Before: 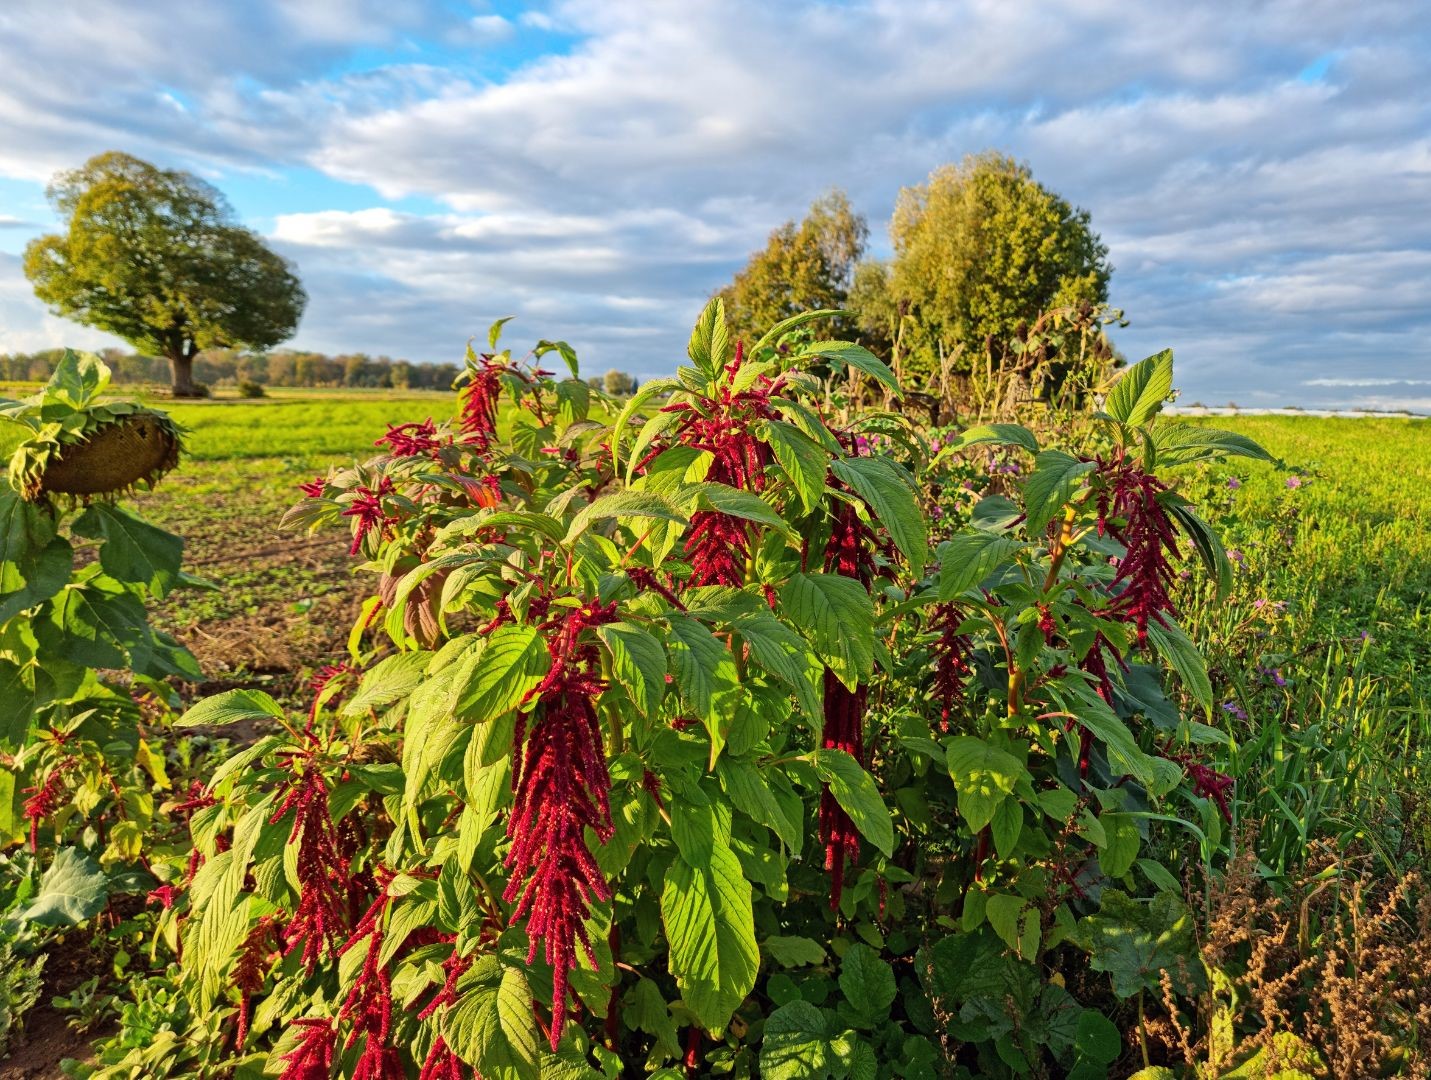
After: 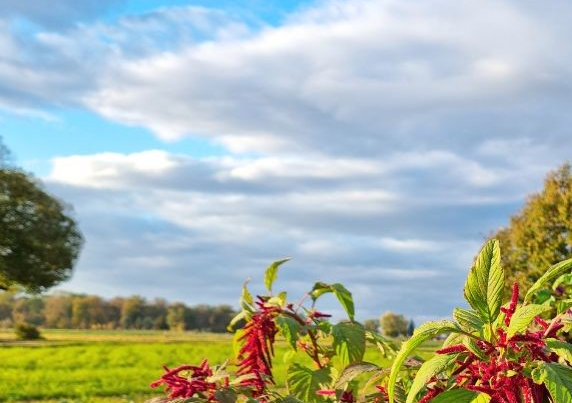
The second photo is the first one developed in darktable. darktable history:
crop: left 15.684%, top 5.448%, right 44.288%, bottom 57.175%
